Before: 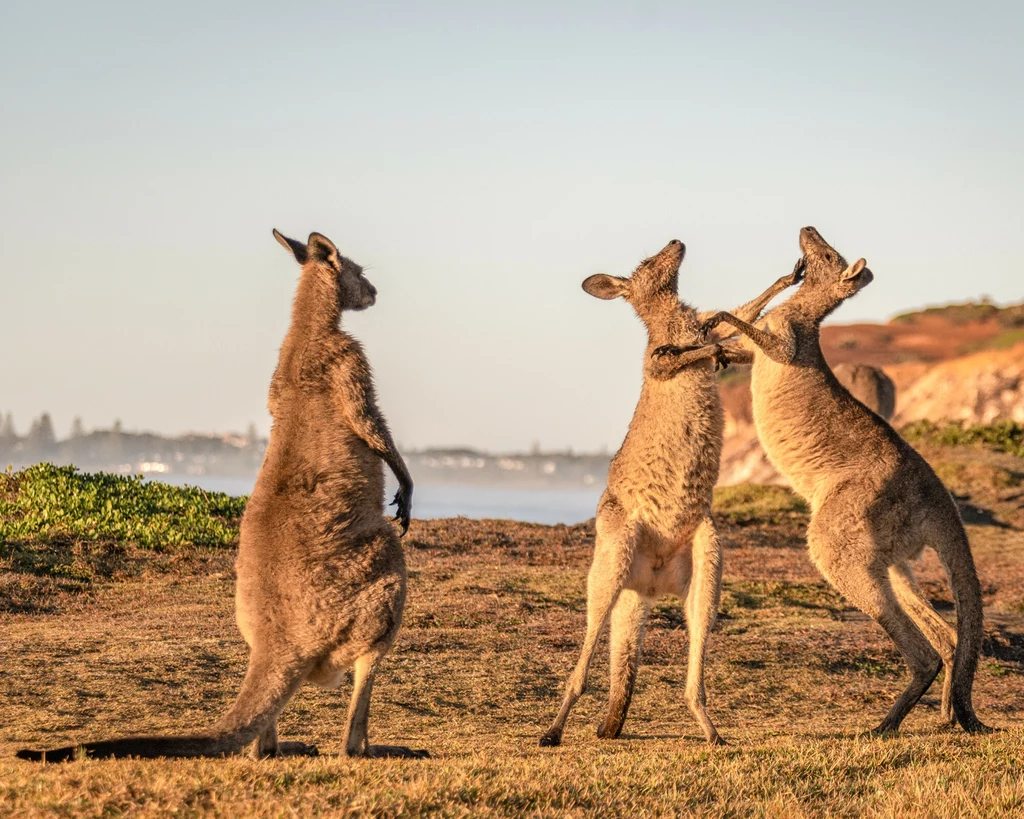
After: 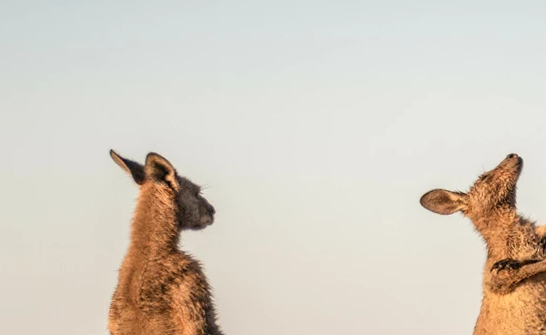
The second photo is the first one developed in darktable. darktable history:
crop: left 15.306%, top 9.065%, right 30.789%, bottom 48.638%
rotate and perspective: rotation -1°, crop left 0.011, crop right 0.989, crop top 0.025, crop bottom 0.975
